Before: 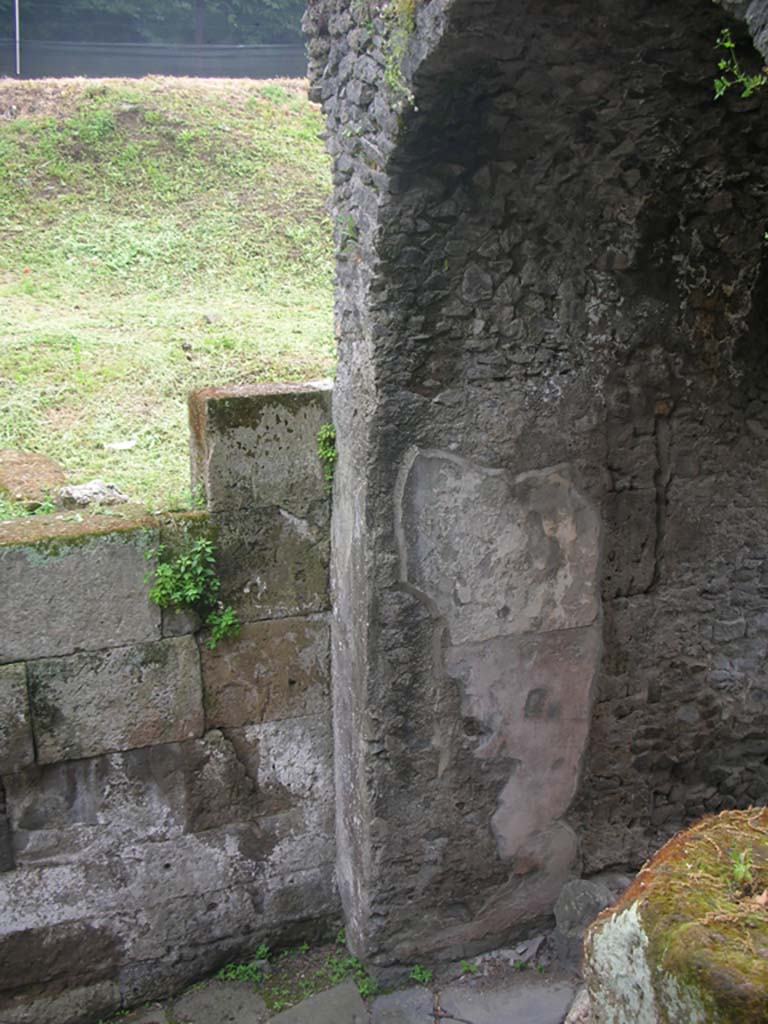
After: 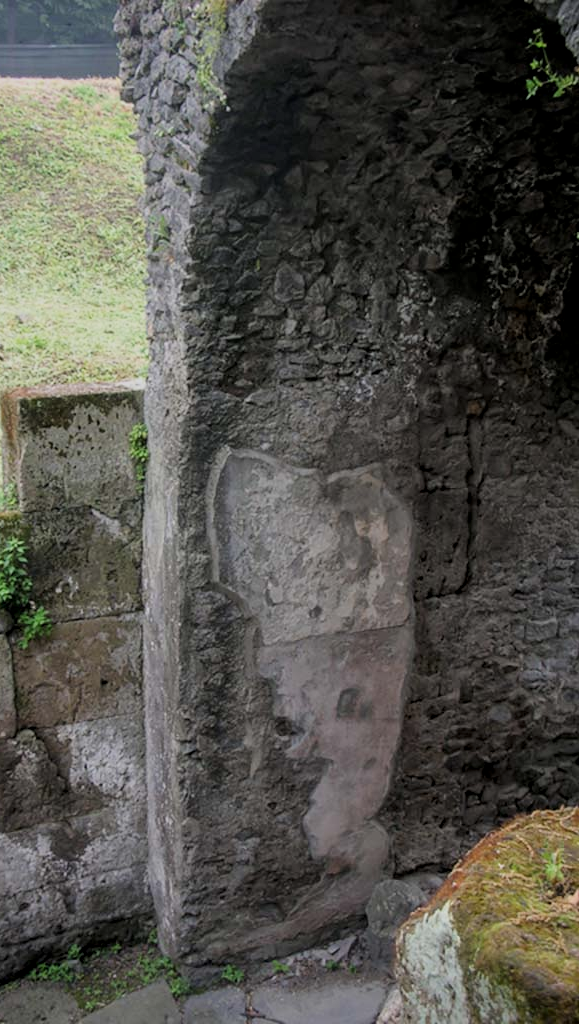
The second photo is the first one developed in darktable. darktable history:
crop and rotate: left 24.6%
local contrast: on, module defaults
exposure: exposure -0.177 EV, compensate highlight preservation false
filmic rgb: black relative exposure -7.65 EV, white relative exposure 4.56 EV, hardness 3.61, color science v6 (2022)
